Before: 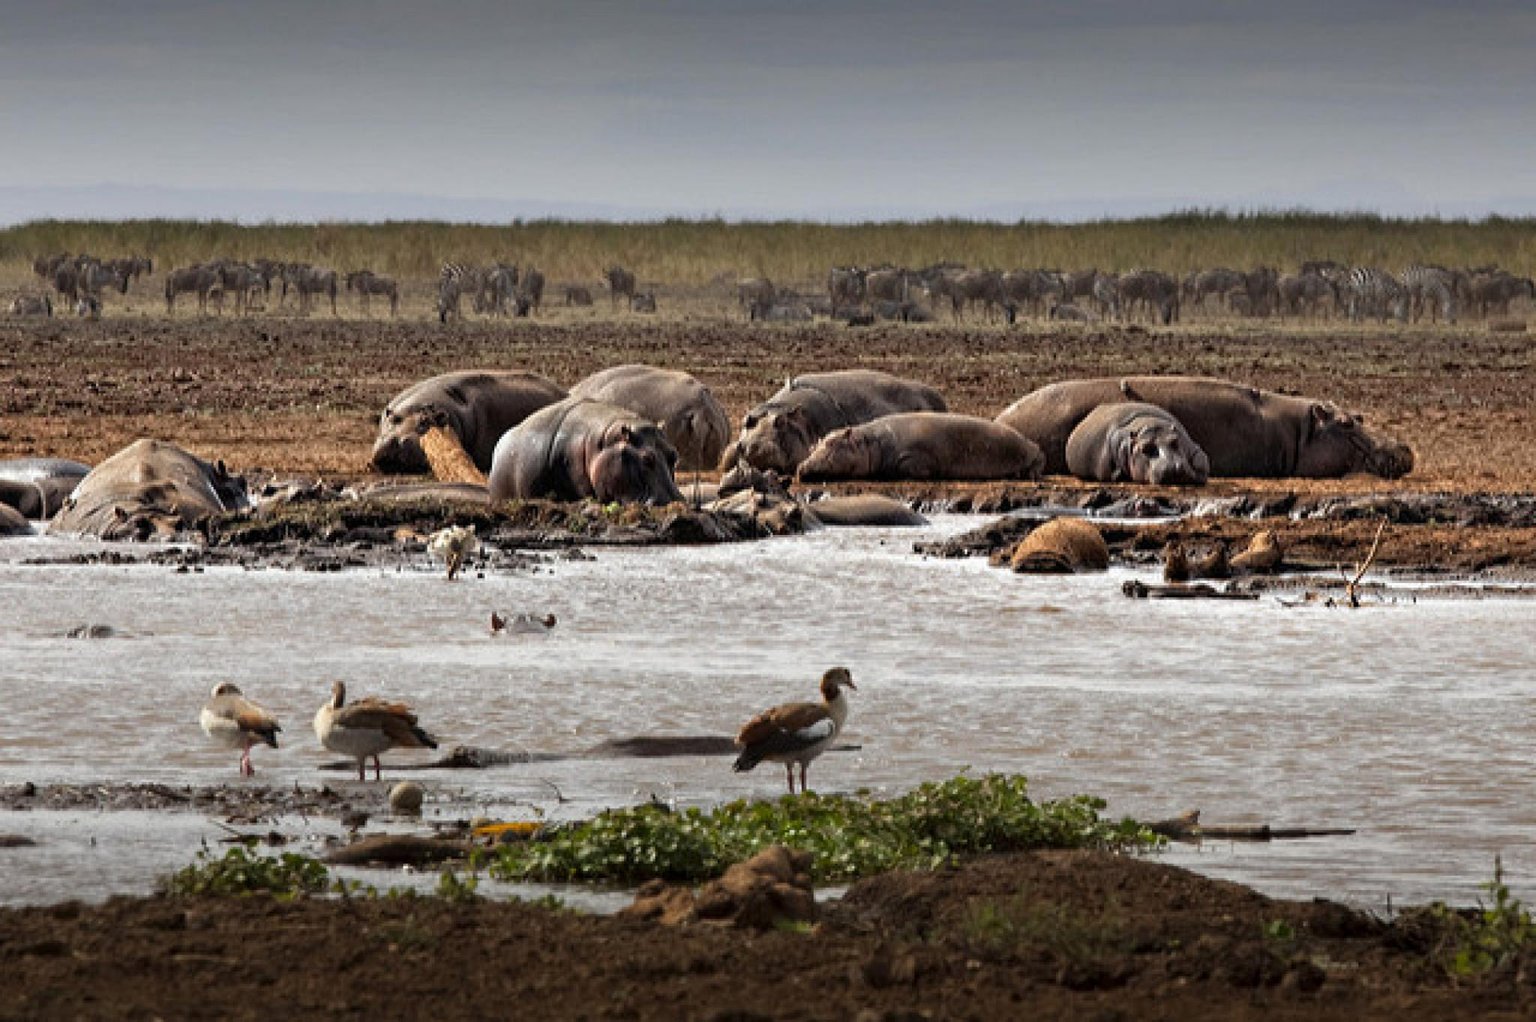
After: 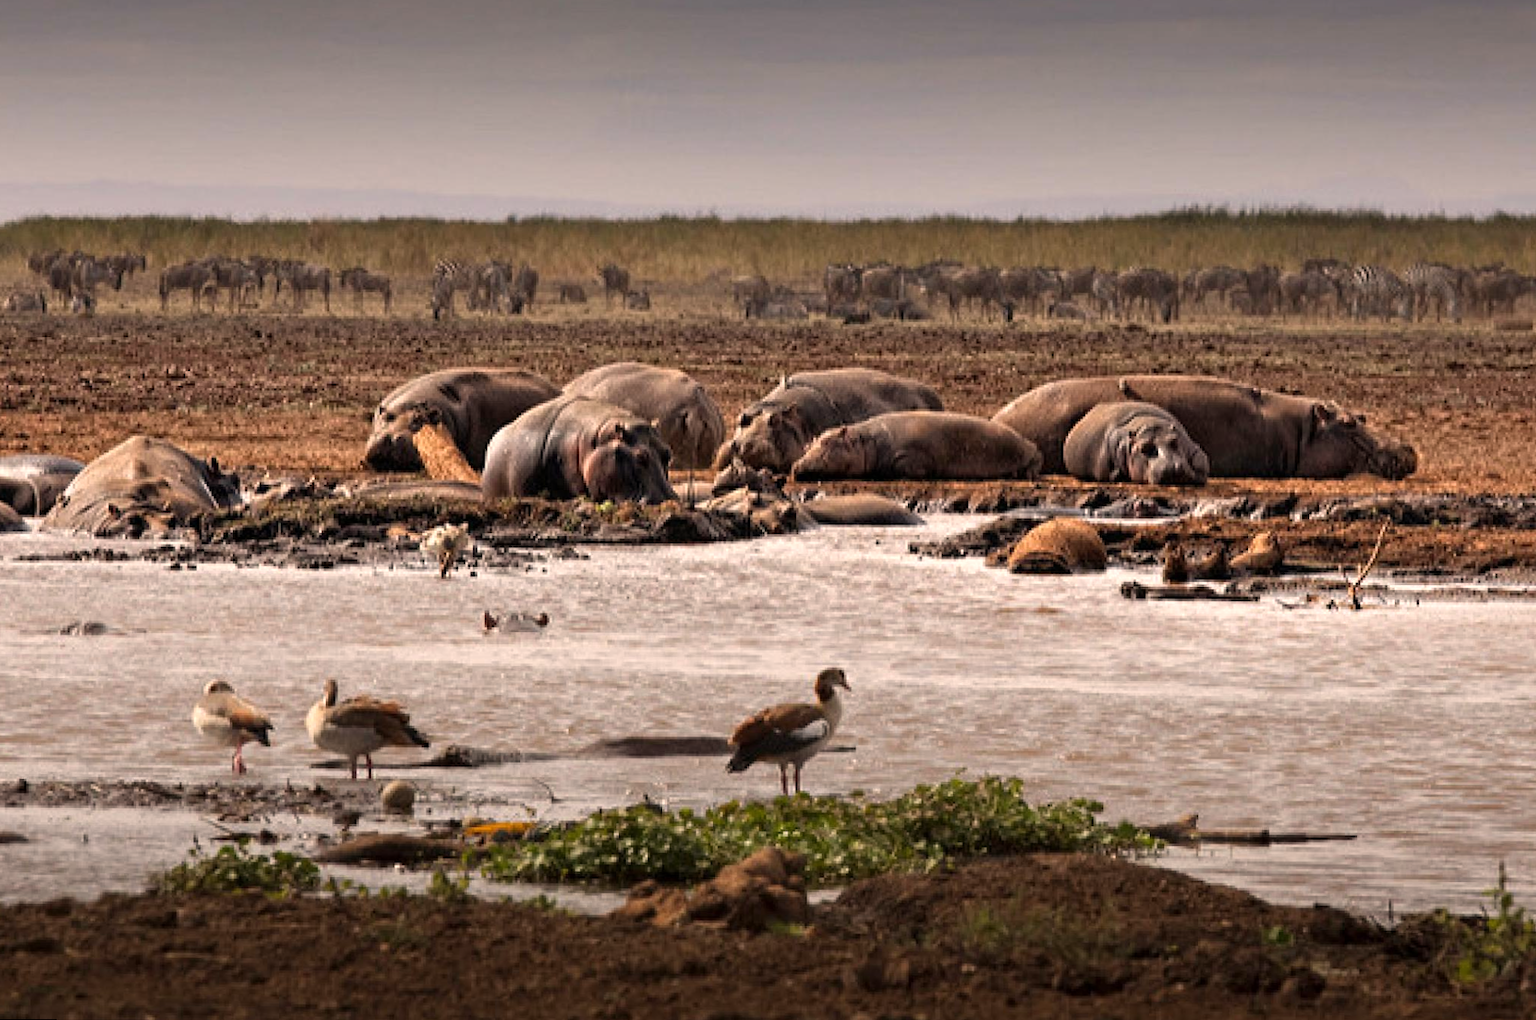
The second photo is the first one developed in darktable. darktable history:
shadows and highlights: radius 334.93, shadows 63.48, highlights 6.06, compress 87.7%, highlights color adjustment 39.73%, soften with gaussian
rotate and perspective: rotation 0.192°, lens shift (horizontal) -0.015, crop left 0.005, crop right 0.996, crop top 0.006, crop bottom 0.99
white balance: red 1.127, blue 0.943
